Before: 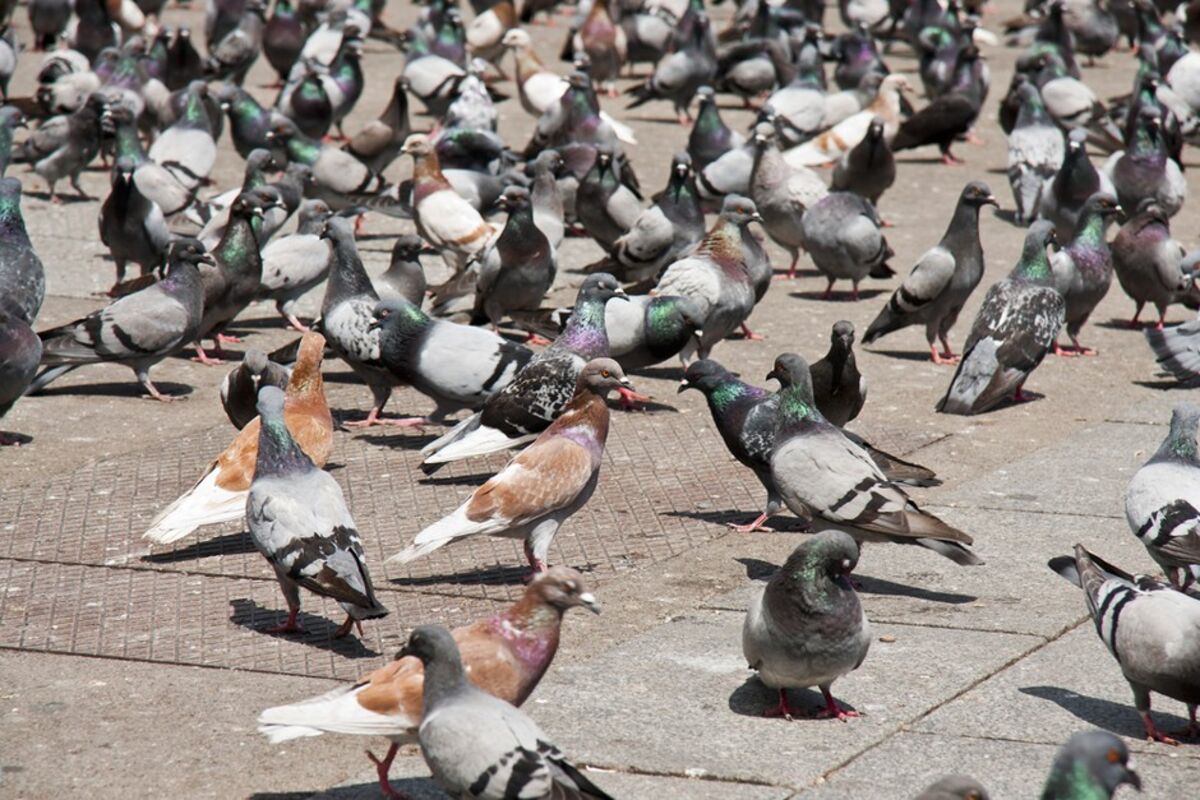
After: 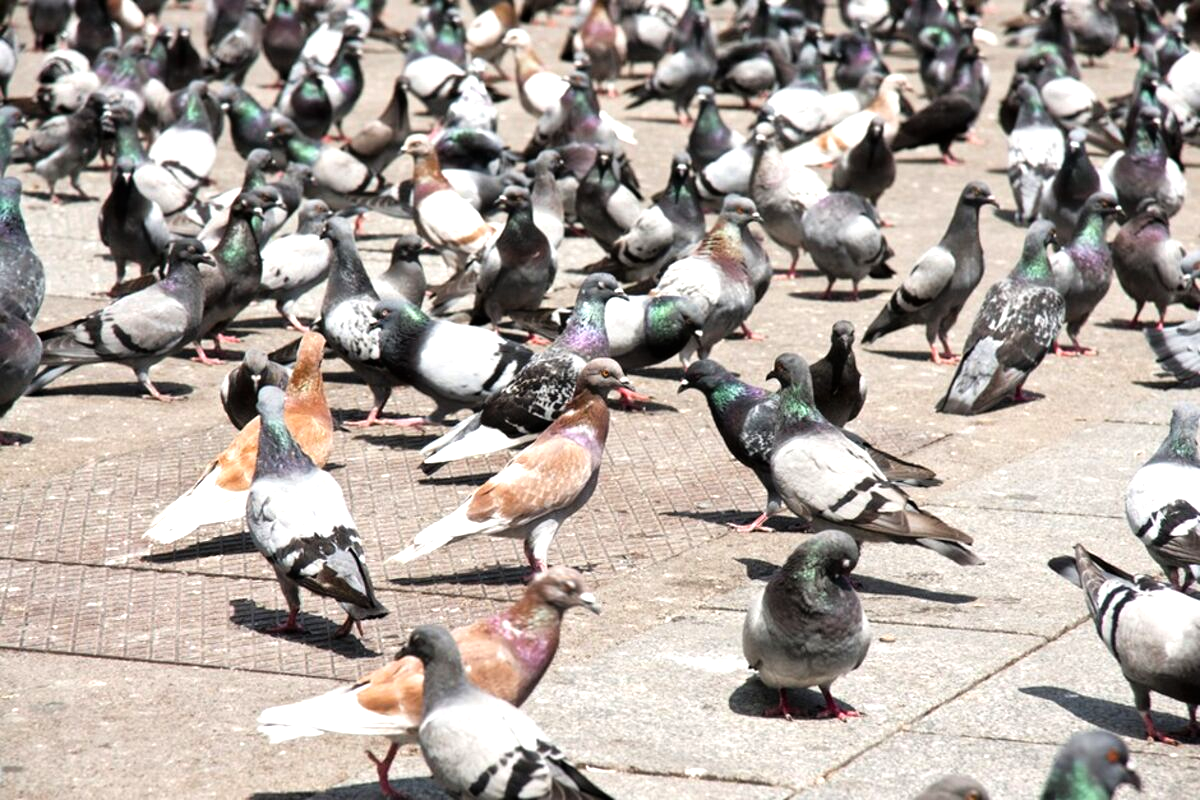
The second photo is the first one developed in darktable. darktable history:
tone equalizer: -8 EV -0.761 EV, -7 EV -0.735 EV, -6 EV -0.577 EV, -5 EV -0.38 EV, -3 EV 0.388 EV, -2 EV 0.6 EV, -1 EV 0.698 EV, +0 EV 0.747 EV
